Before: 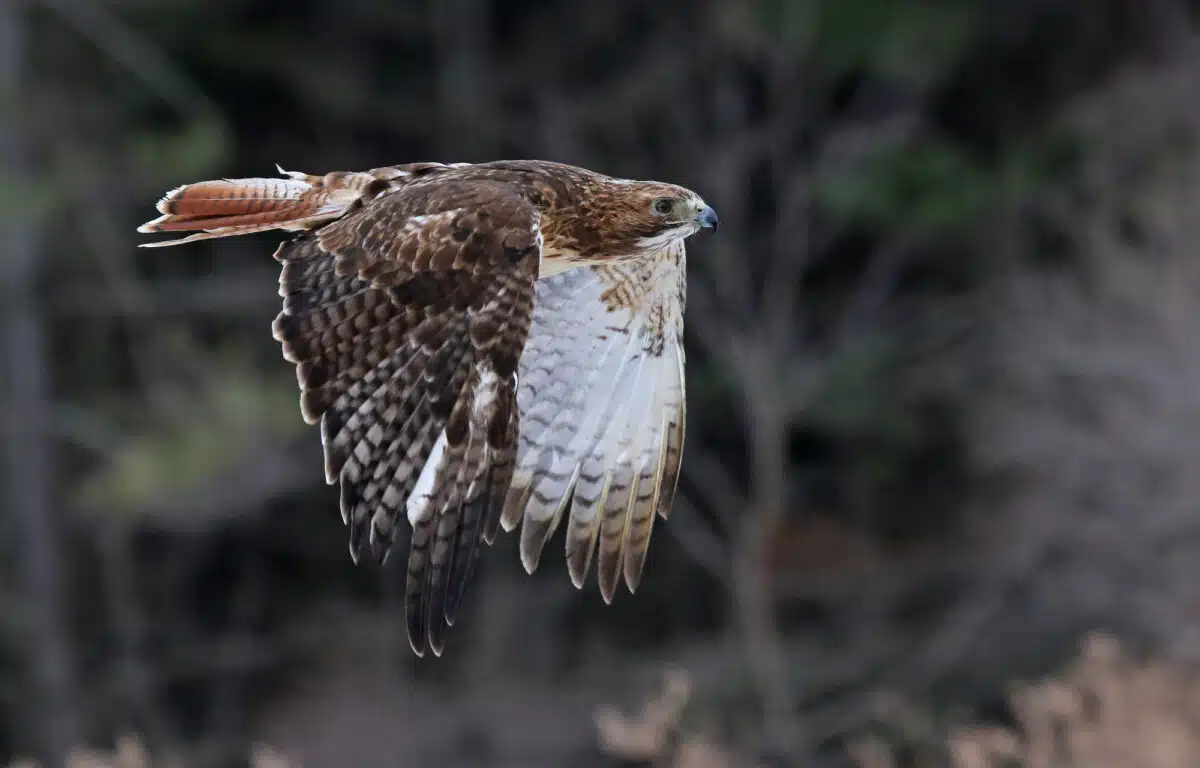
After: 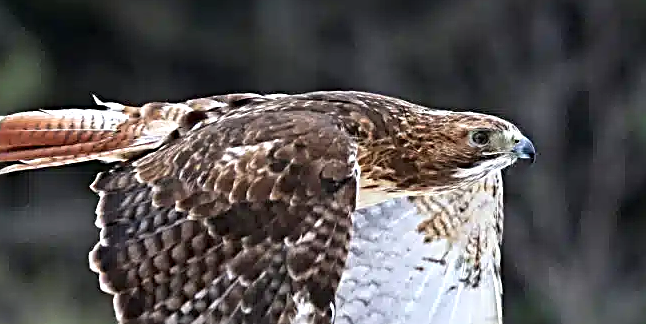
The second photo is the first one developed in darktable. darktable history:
contrast equalizer: y [[0.5, 0.504, 0.515, 0.527, 0.535, 0.534], [0.5 ×6], [0.491, 0.387, 0.179, 0.068, 0.068, 0.068], [0 ×5, 0.023], [0 ×6]]
crop: left 15.306%, top 9.065%, right 30.789%, bottom 48.638%
sharpen: radius 2.676, amount 0.669
exposure: exposure 0.6 EV, compensate highlight preservation false
